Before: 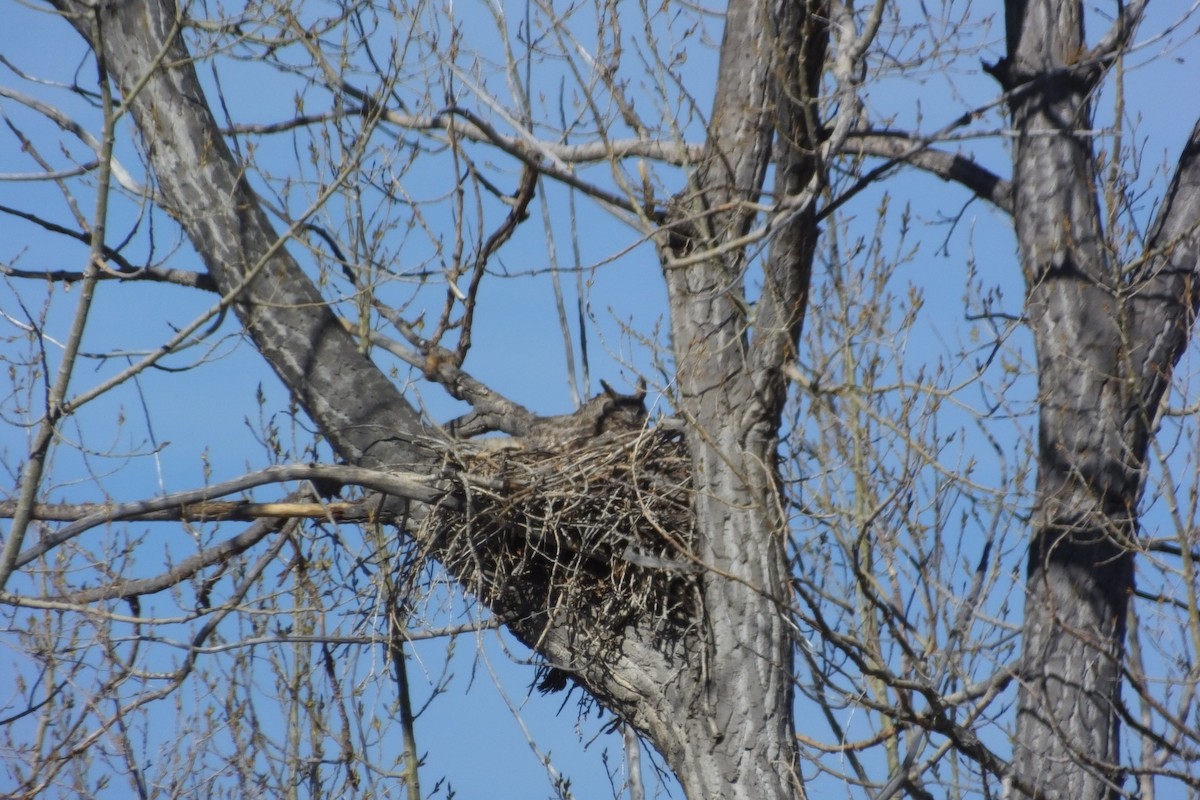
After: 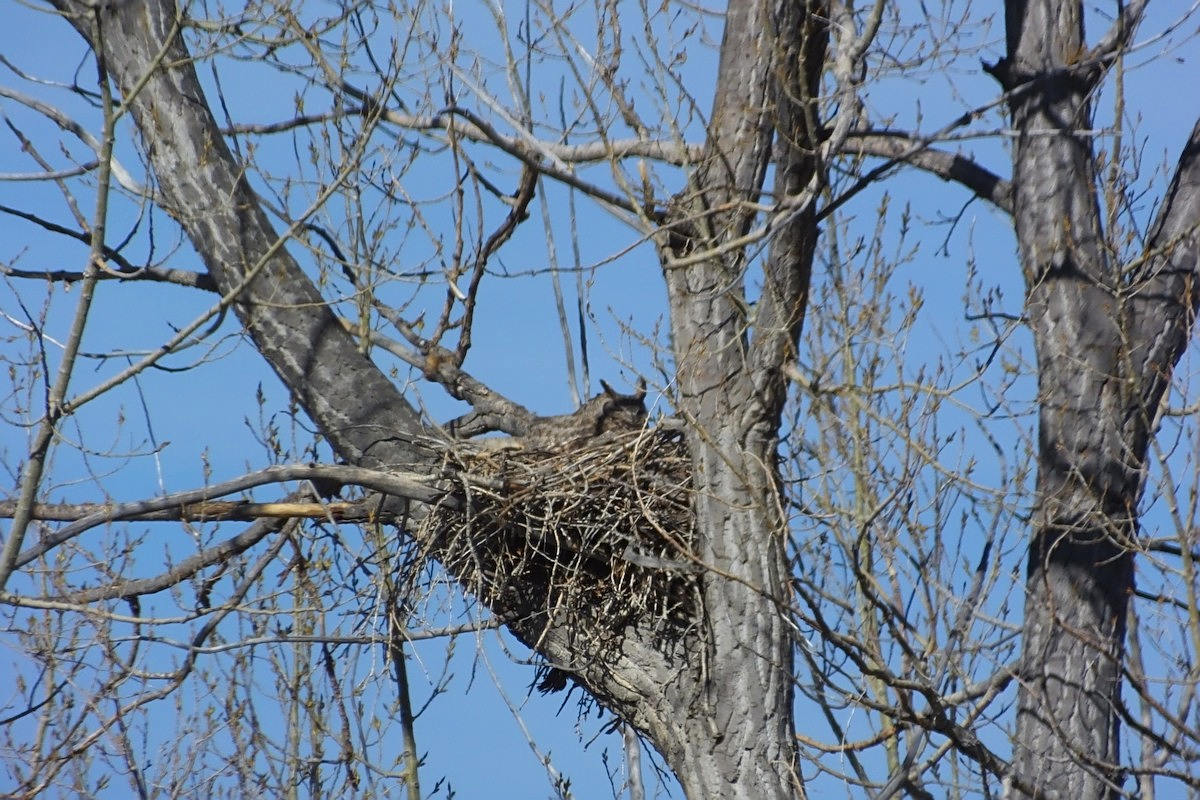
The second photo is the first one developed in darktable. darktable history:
sharpen: on, module defaults
color balance: output saturation 110%
